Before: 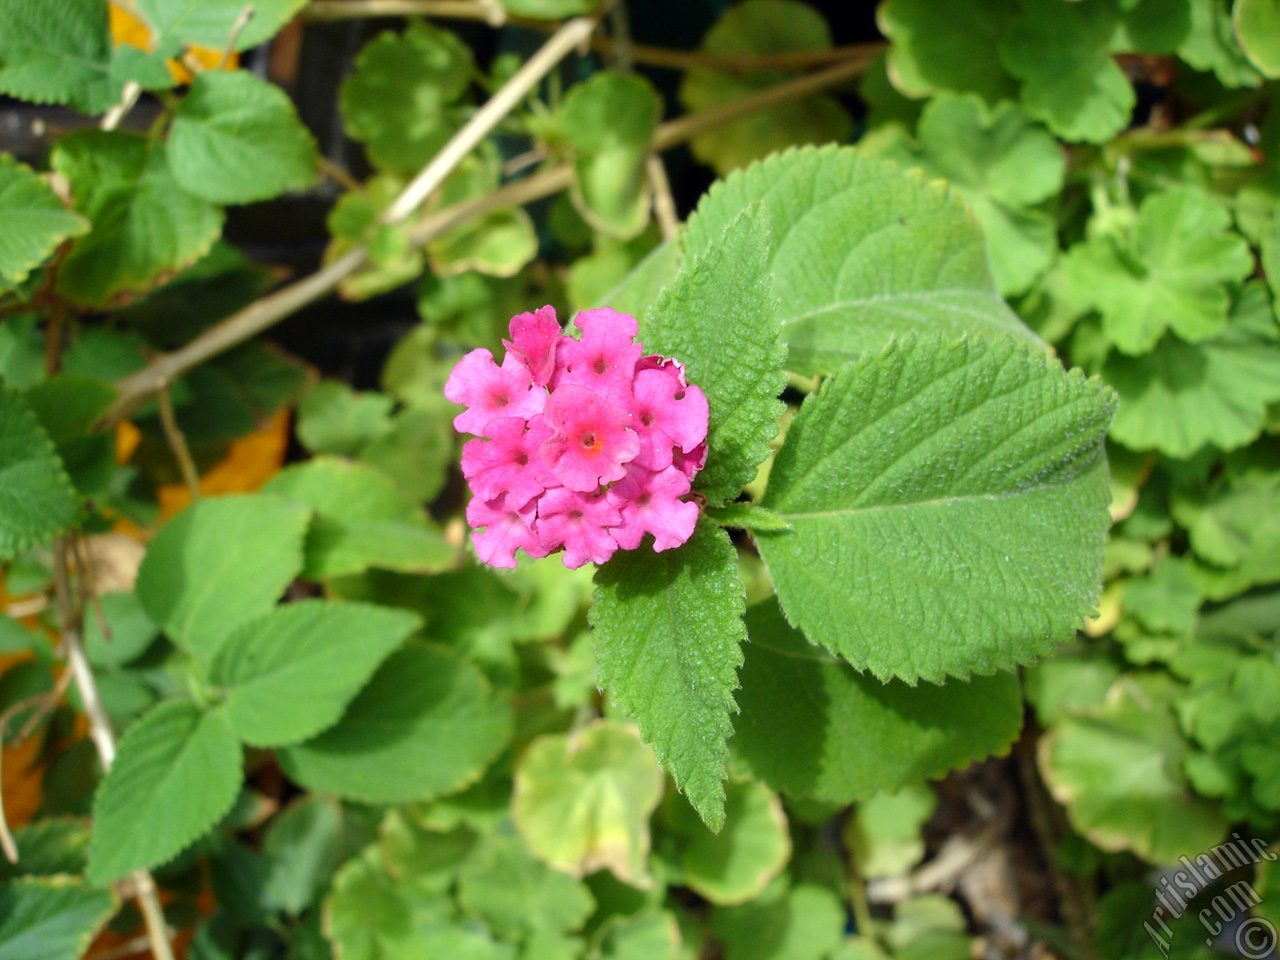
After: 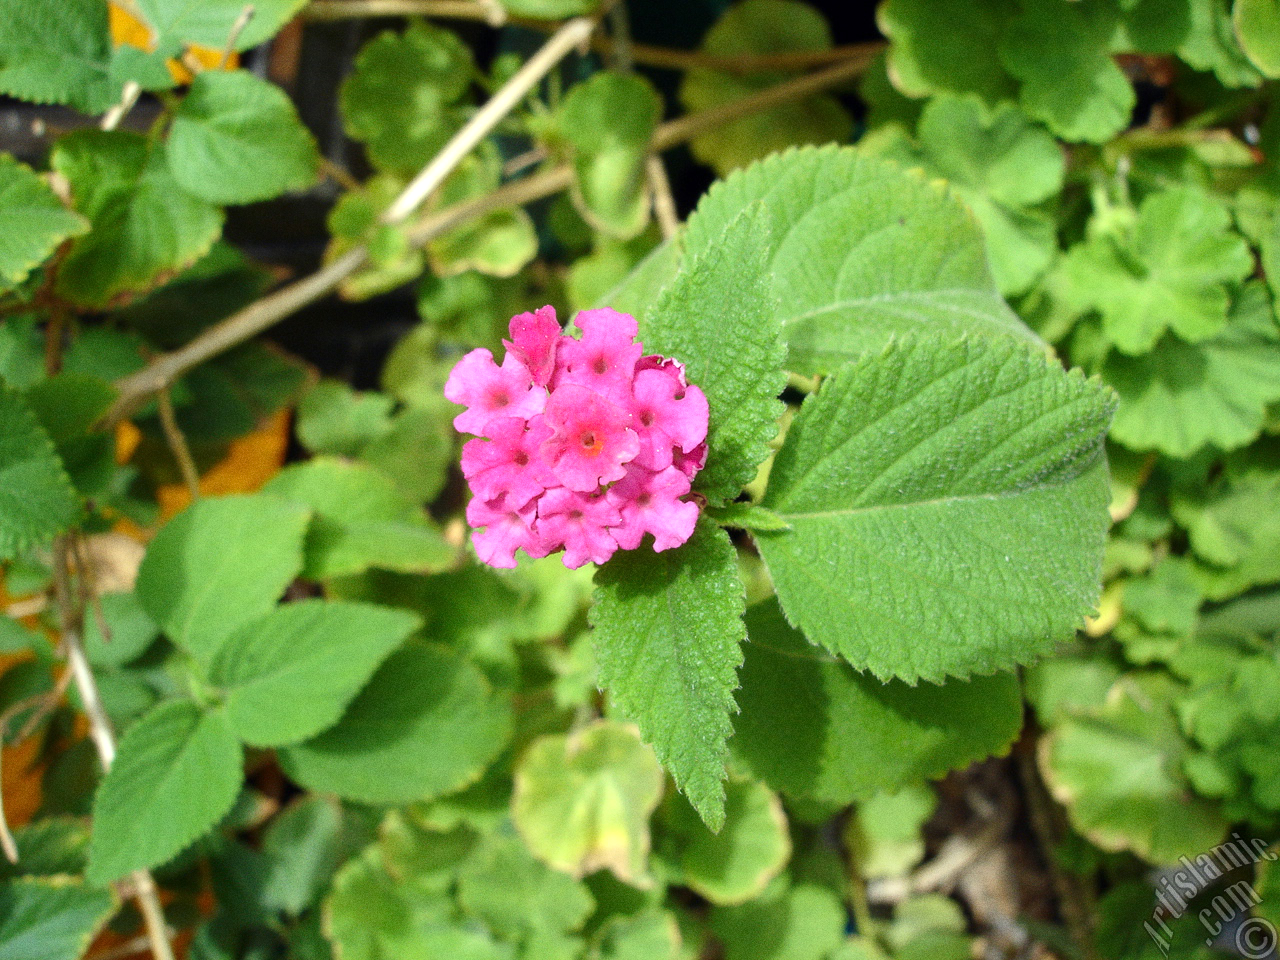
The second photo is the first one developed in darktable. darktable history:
grain: coarseness 0.09 ISO
color balance: mode lift, gamma, gain (sRGB)
exposure: exposure 0.15 EV, compensate highlight preservation false
